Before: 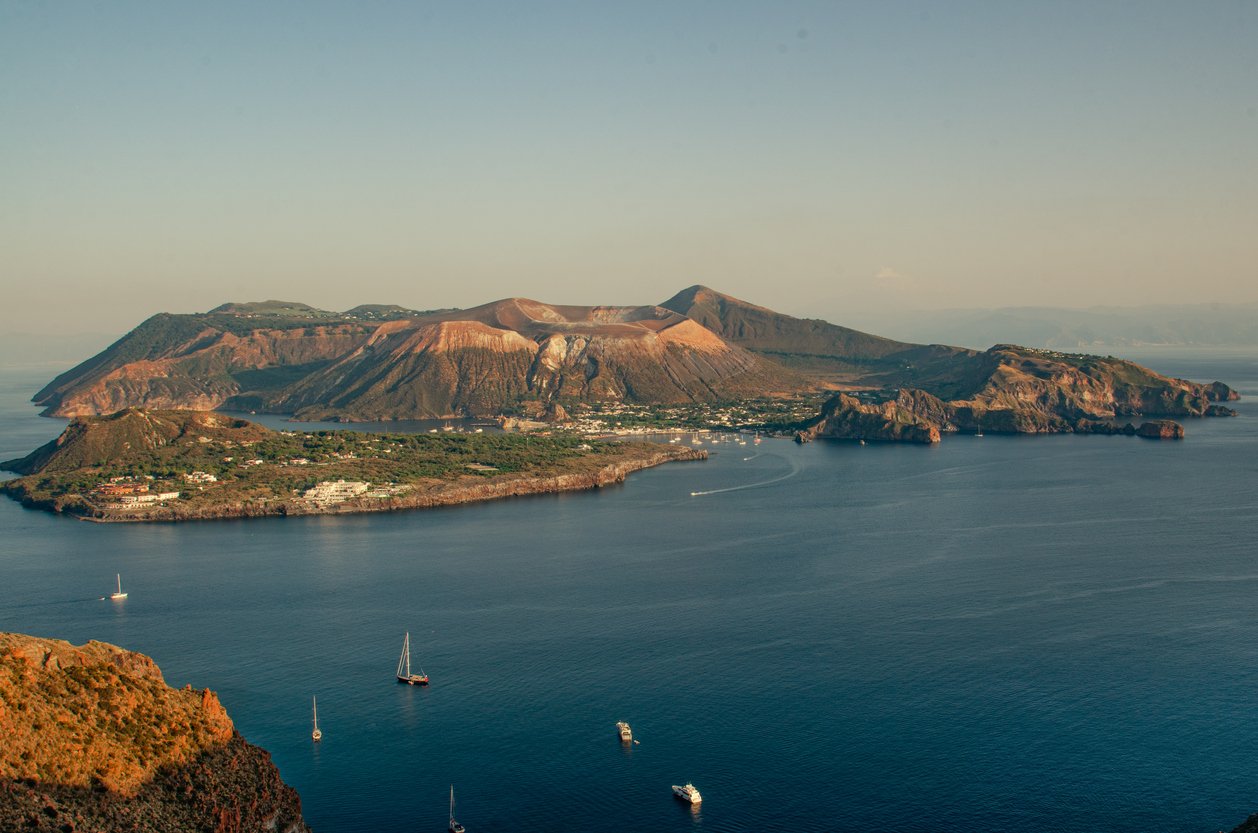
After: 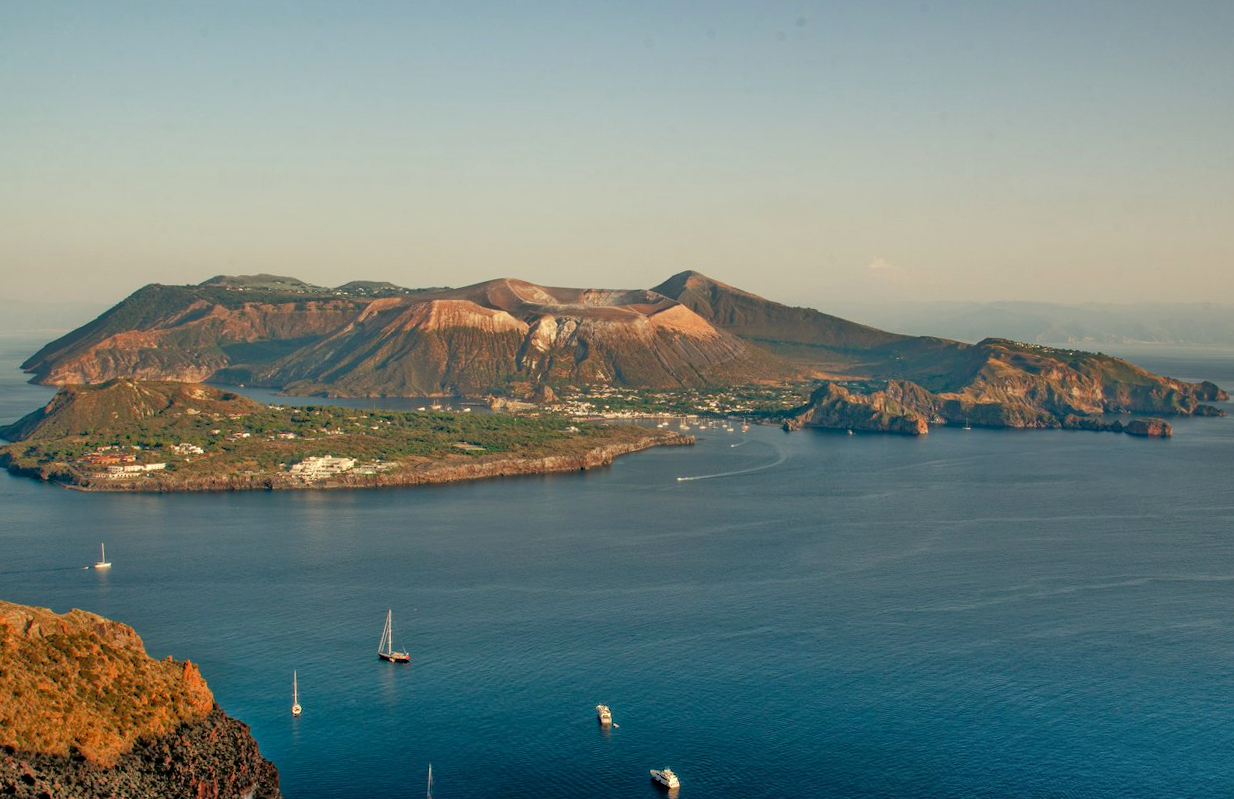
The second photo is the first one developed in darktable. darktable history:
tone equalizer: -8 EV -0.528 EV, -7 EV -0.319 EV, -6 EV -0.083 EV, -5 EV 0.413 EV, -4 EV 0.985 EV, -3 EV 0.791 EV, -2 EV -0.01 EV, -1 EV 0.14 EV, +0 EV -0.012 EV, smoothing 1
rotate and perspective: rotation 1.57°, crop left 0.018, crop right 0.982, crop top 0.039, crop bottom 0.961
contrast equalizer: octaves 7, y [[0.6 ×6], [0.55 ×6], [0 ×6], [0 ×6], [0 ×6]], mix 0.15
